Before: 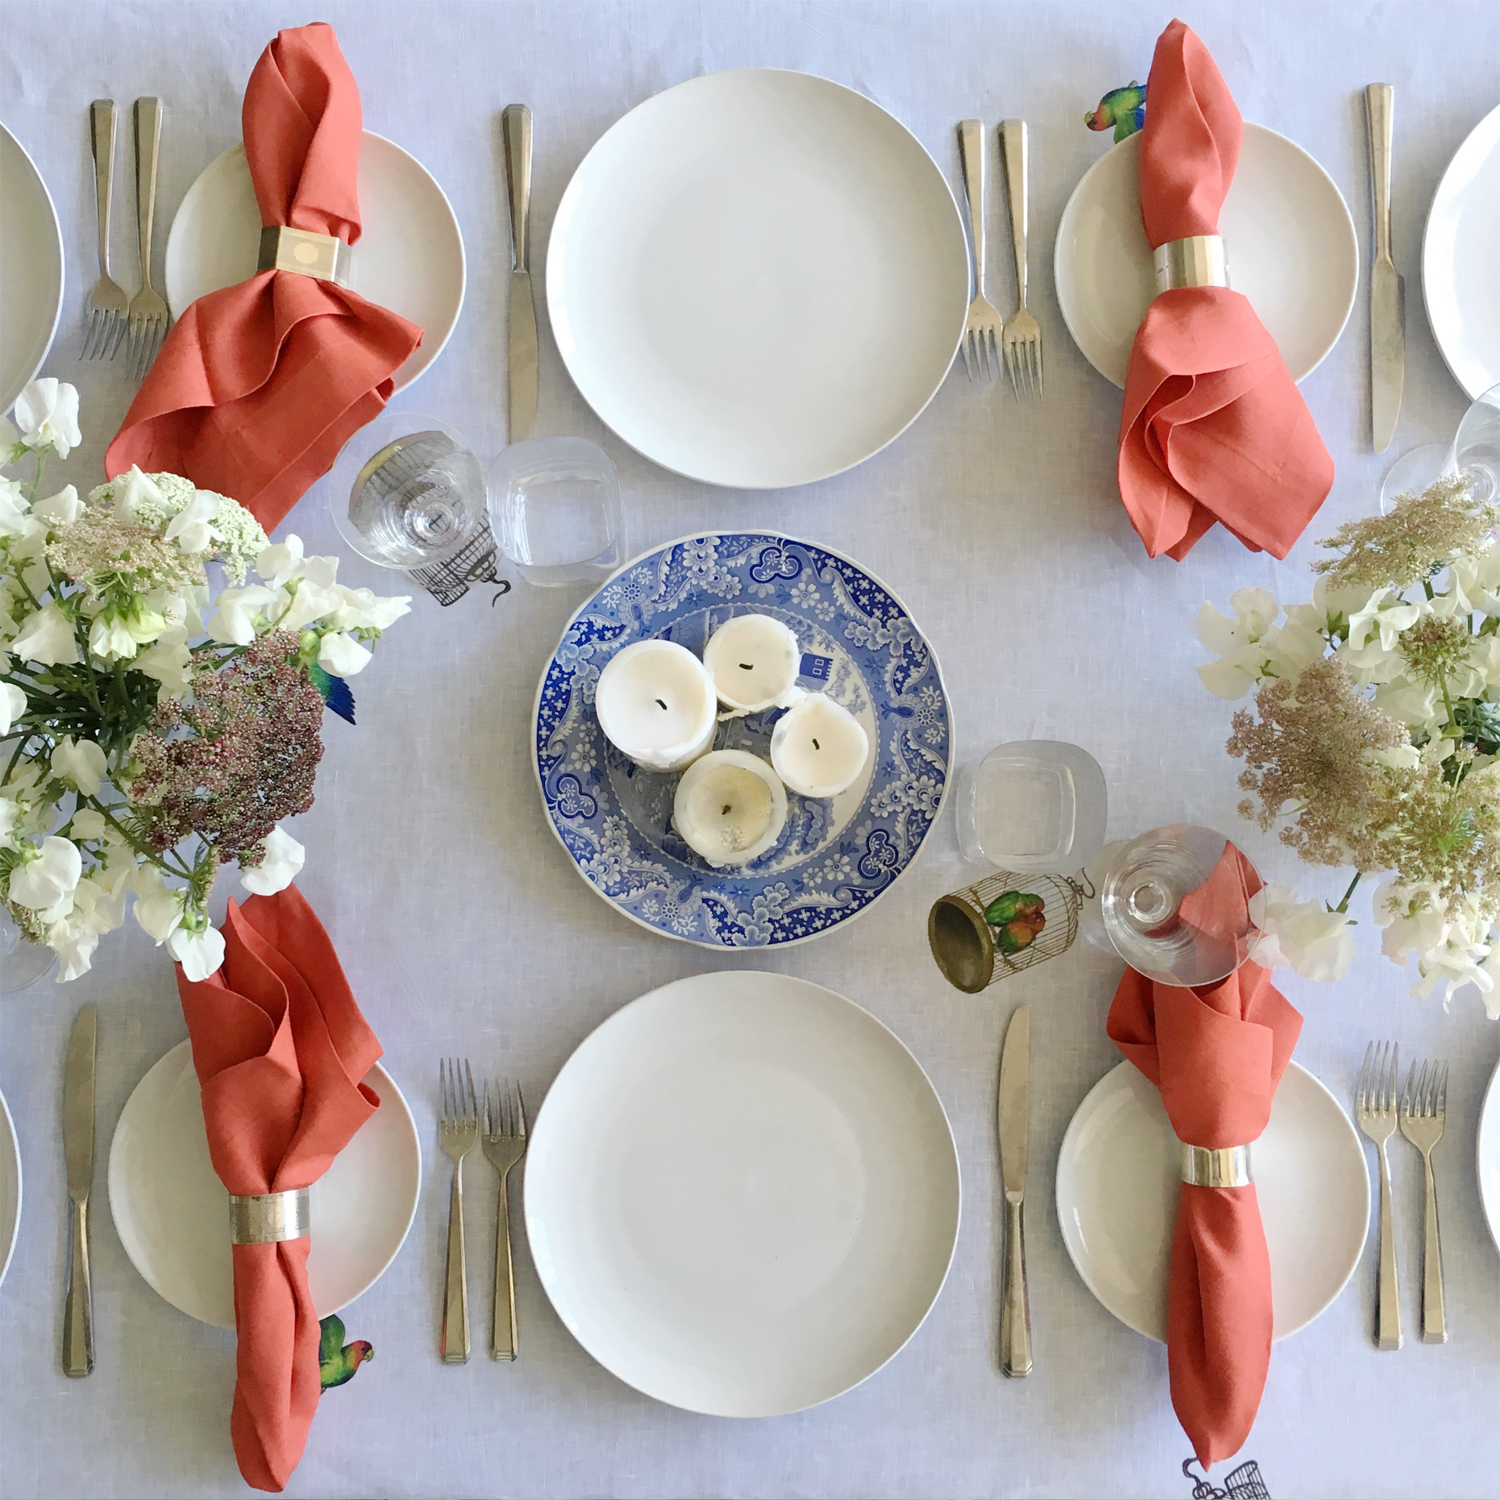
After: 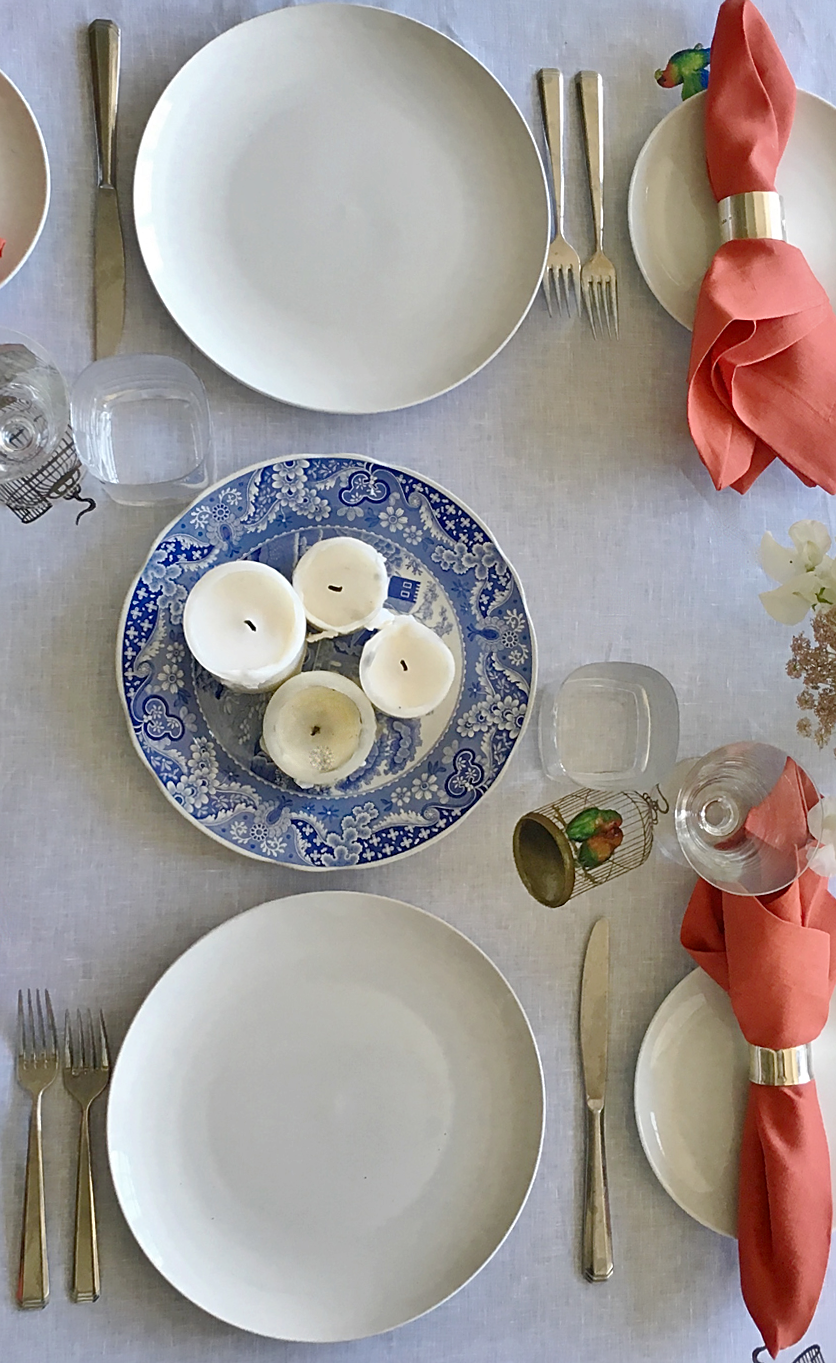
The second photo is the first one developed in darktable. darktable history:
shadows and highlights: shadows 75, highlights -60.85, soften with gaussian
crop: left 31.458%, top 0%, right 11.876%
rotate and perspective: rotation -0.013°, lens shift (vertical) -0.027, lens shift (horizontal) 0.178, crop left 0.016, crop right 0.989, crop top 0.082, crop bottom 0.918
sharpen: on, module defaults
